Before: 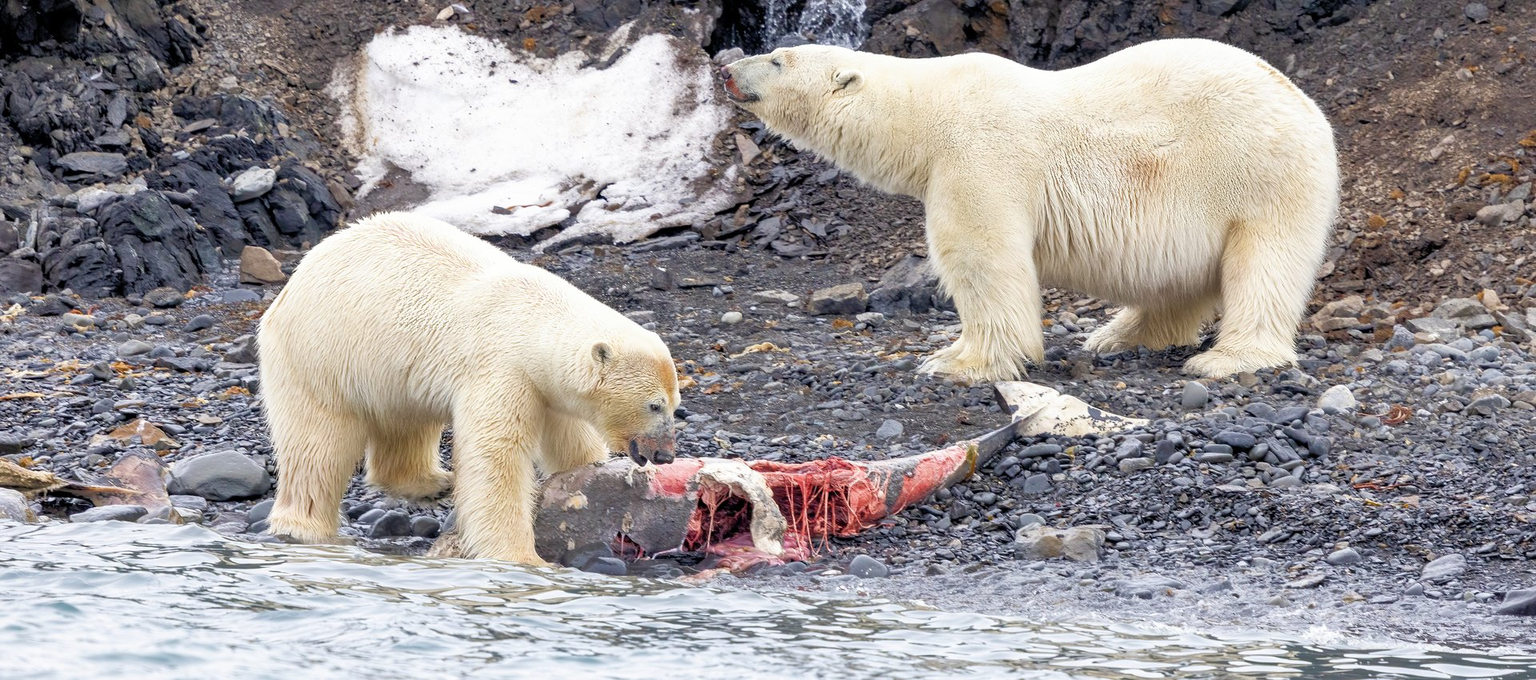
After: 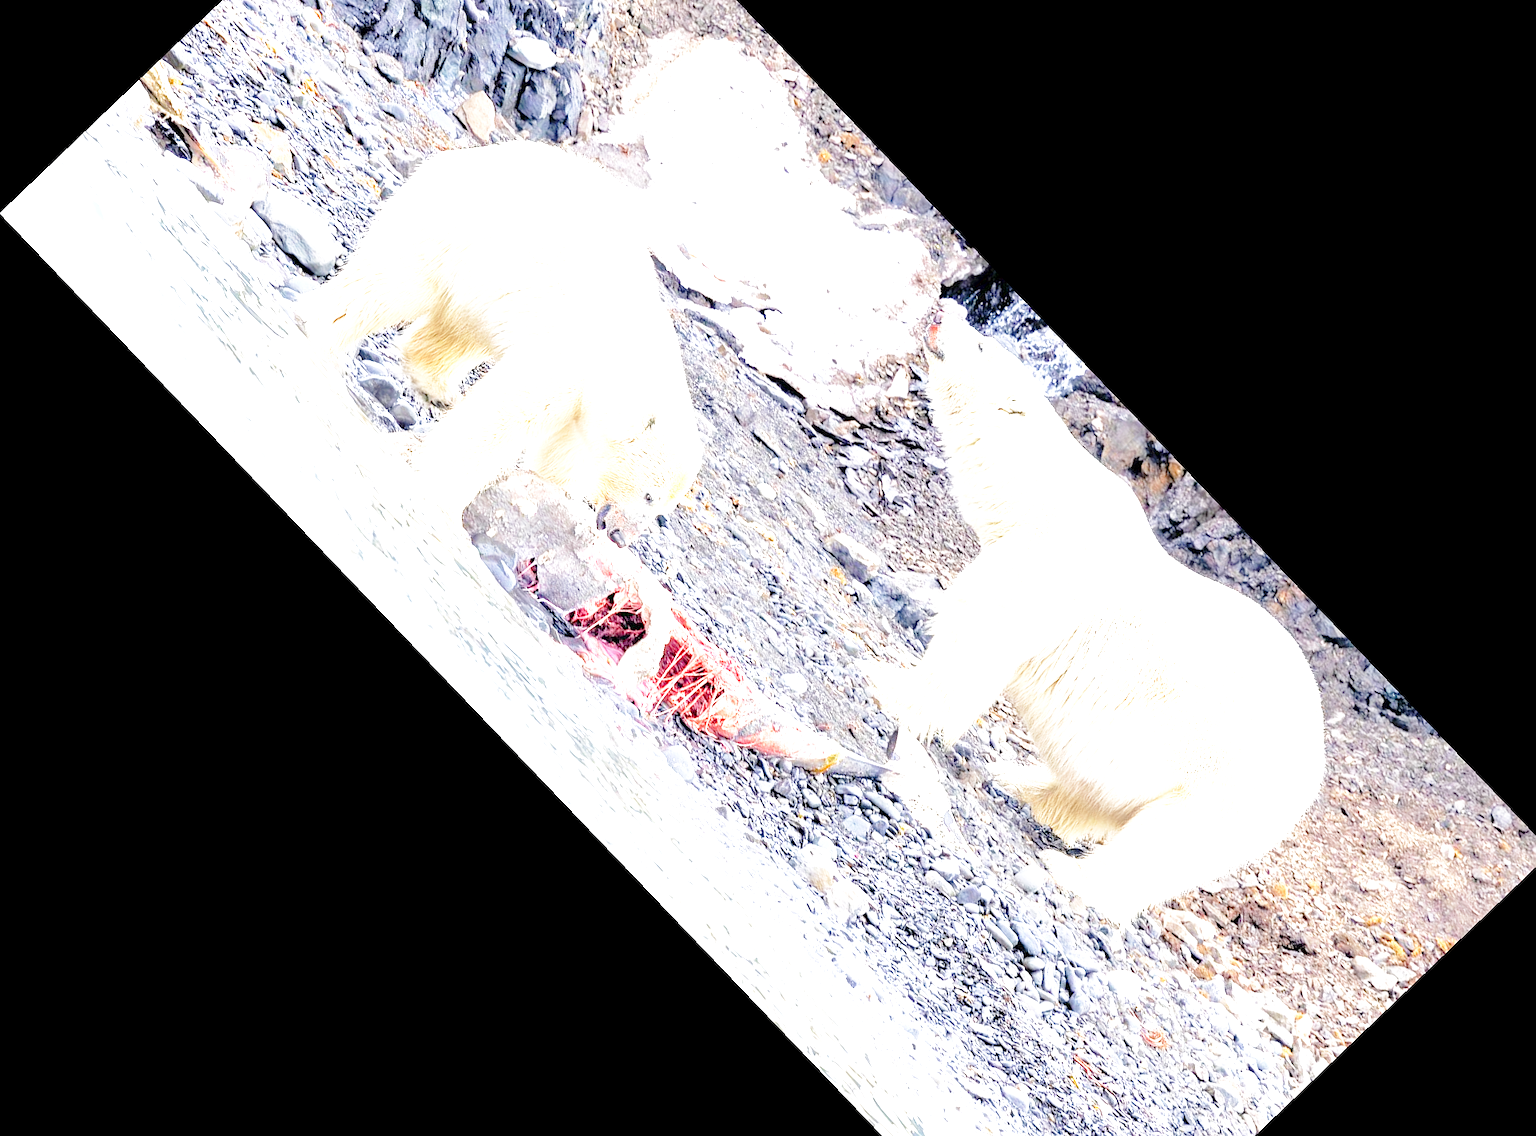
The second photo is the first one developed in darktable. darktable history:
crop and rotate: angle -46.26°, top 16.234%, right 0.912%, bottom 11.704%
sharpen: radius 1.272, amount 0.305, threshold 0
exposure: exposure 2.25 EV, compensate highlight preservation false
base curve: curves: ch0 [(0, 0) (0.028, 0.03) (0.121, 0.232) (0.46, 0.748) (0.859, 0.968) (1, 1)], preserve colors none
tone equalizer: -8 EV 0.25 EV, -7 EV 0.417 EV, -6 EV 0.417 EV, -5 EV 0.25 EV, -3 EV -0.25 EV, -2 EV -0.417 EV, -1 EV -0.417 EV, +0 EV -0.25 EV, edges refinement/feathering 500, mask exposure compensation -1.57 EV, preserve details guided filter
